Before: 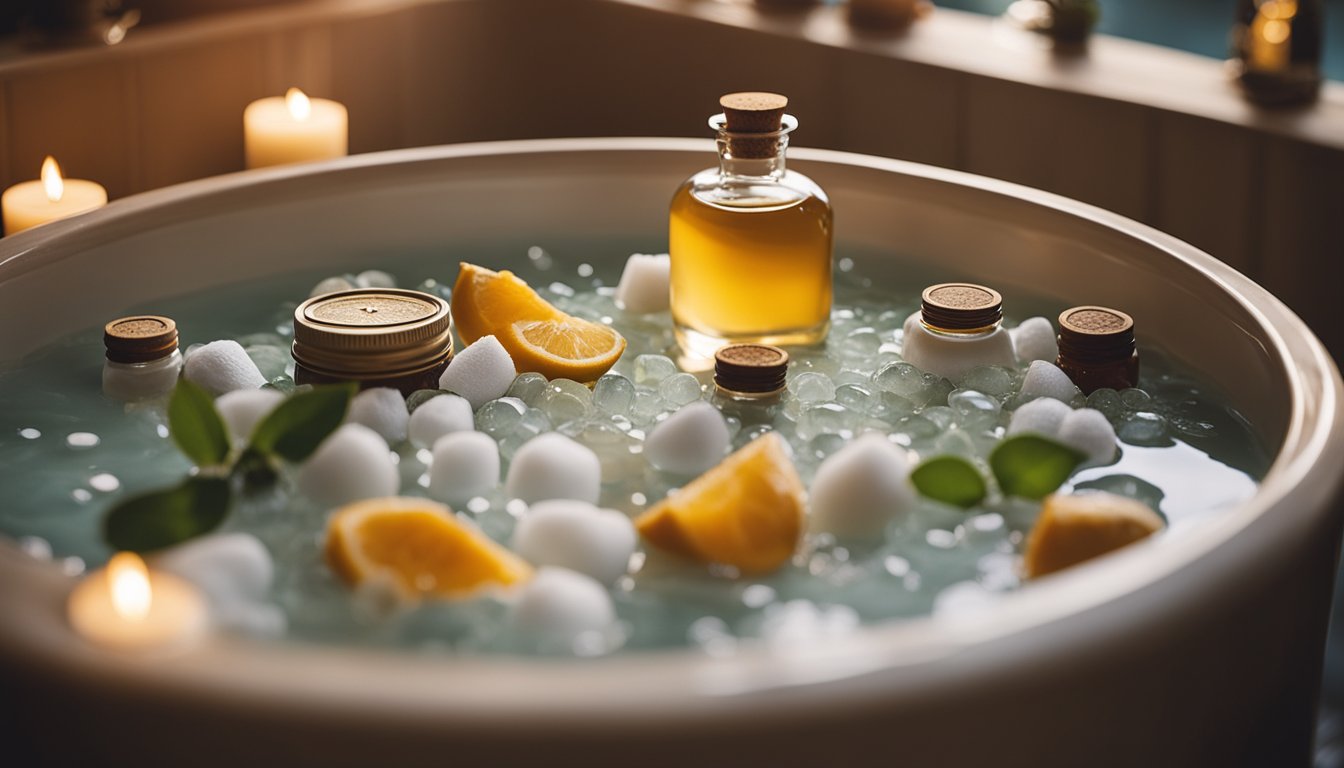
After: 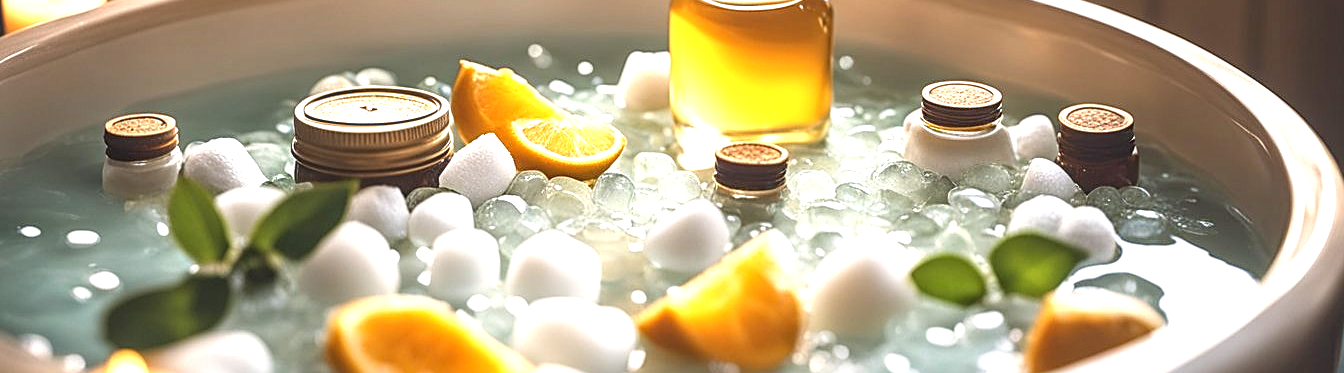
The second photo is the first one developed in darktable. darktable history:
sharpen: on, module defaults
exposure: black level correction 0, exposure 1.102 EV, compensate highlight preservation false
crop and rotate: top 26.311%, bottom 25.087%
levels: levels [0, 0.476, 0.951]
local contrast: on, module defaults
tone equalizer: on, module defaults
